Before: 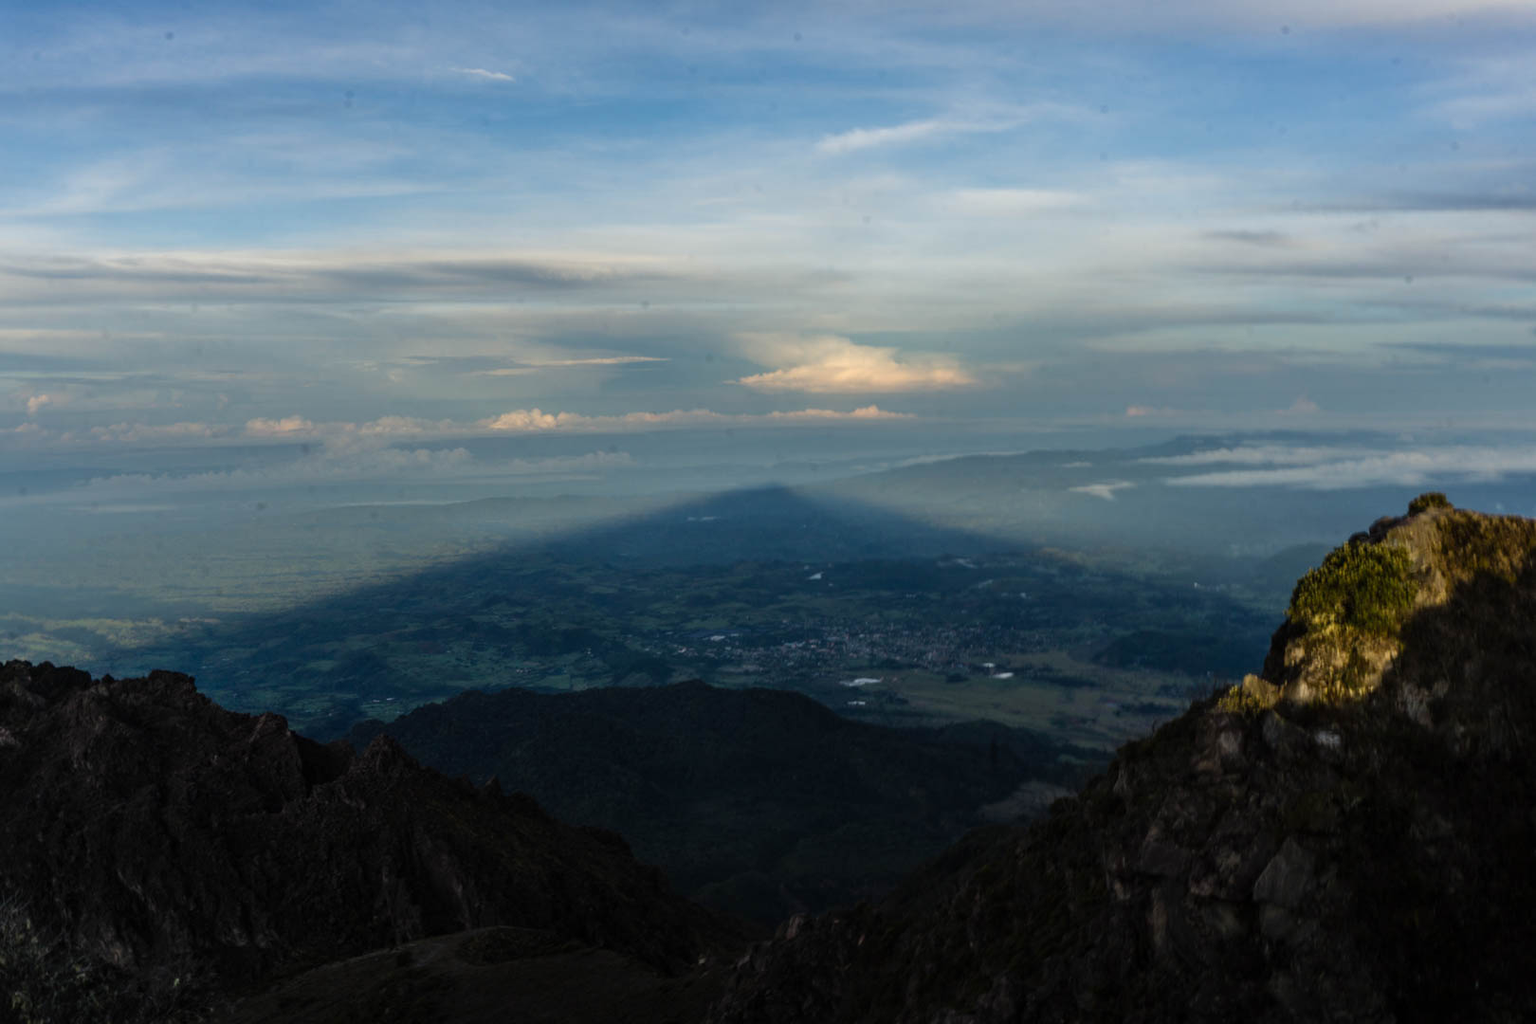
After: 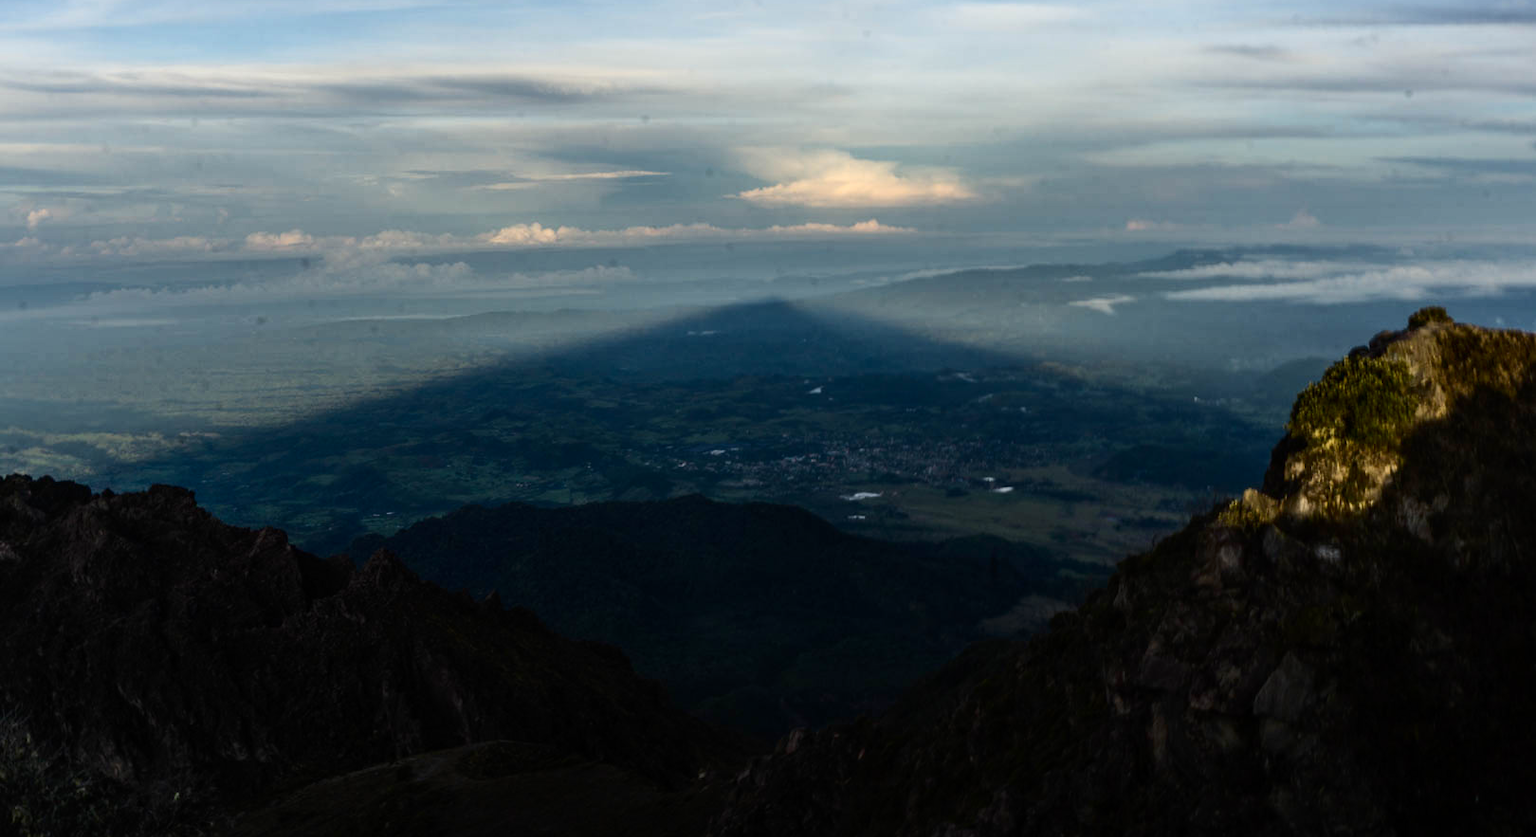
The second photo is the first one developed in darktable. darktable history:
crop and rotate: top 18.221%
contrast brightness saturation: contrast 0.217
